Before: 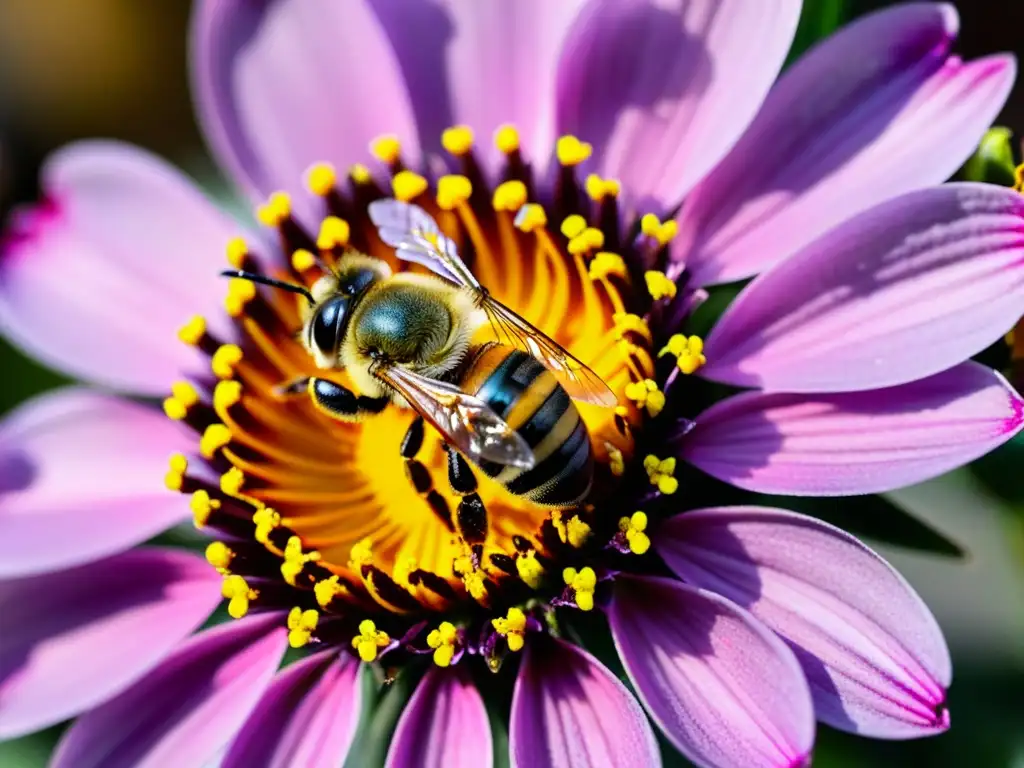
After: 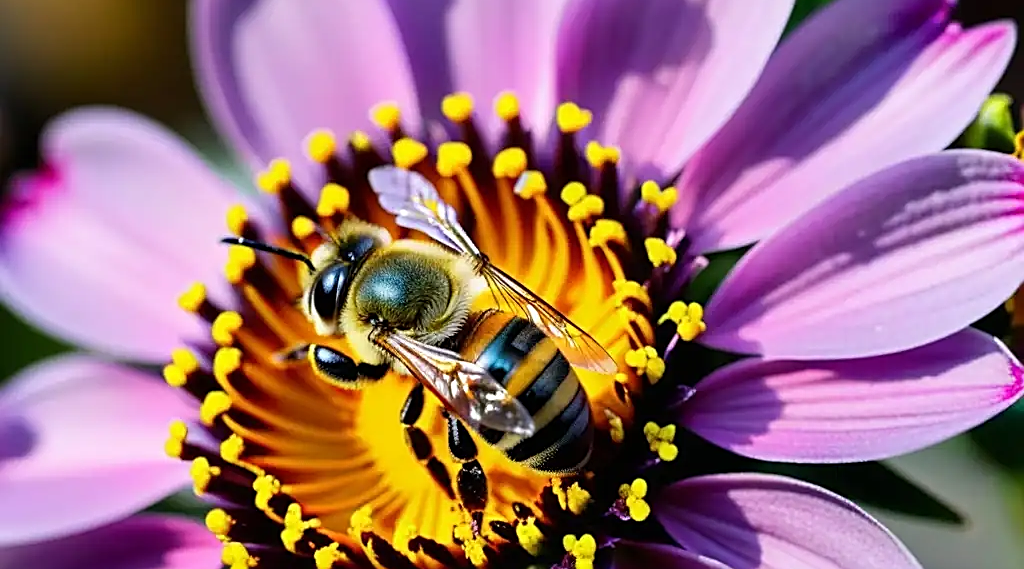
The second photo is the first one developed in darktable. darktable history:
sharpen: amount 0.602
crop: top 4.309%, bottom 21.49%
